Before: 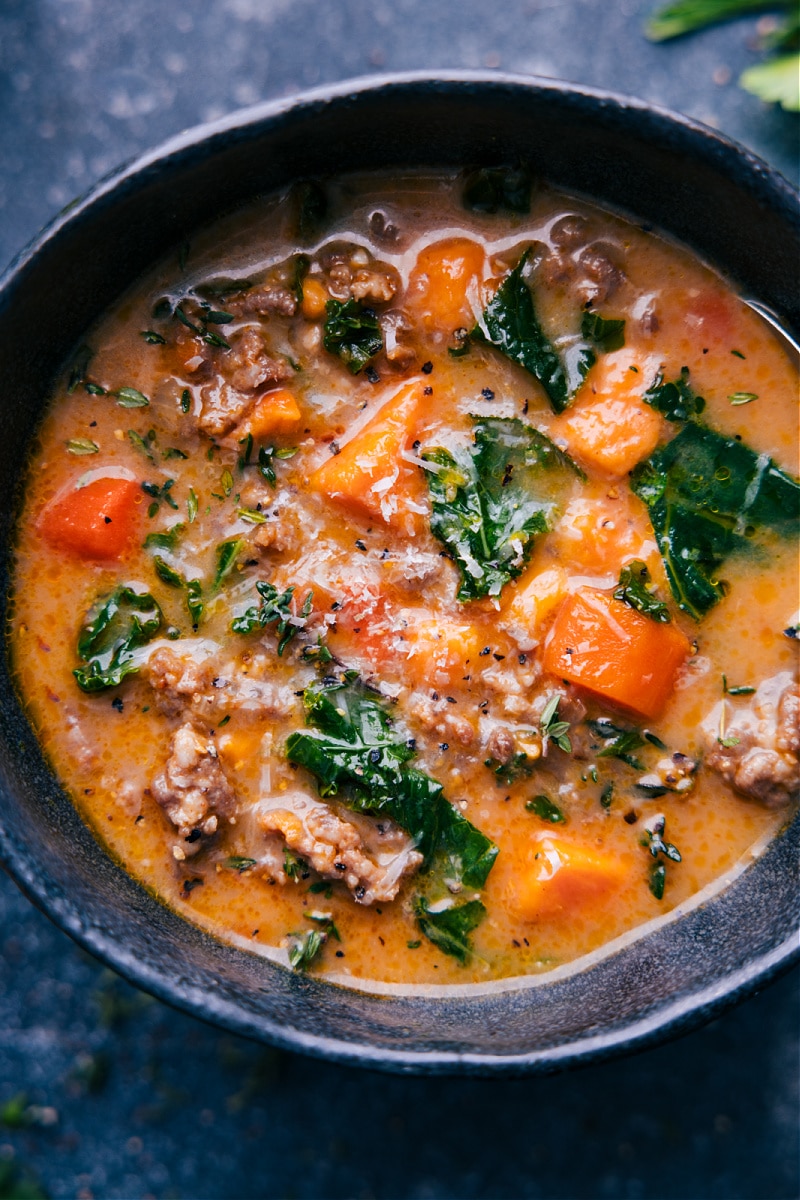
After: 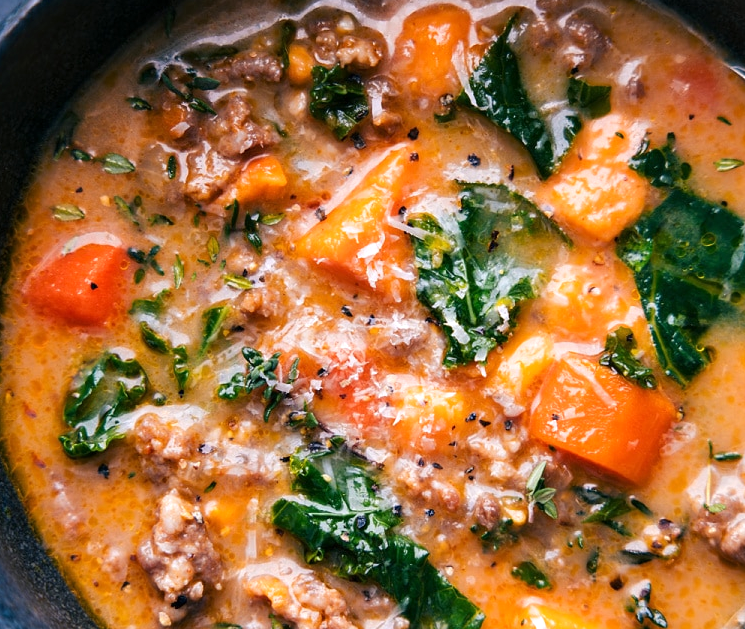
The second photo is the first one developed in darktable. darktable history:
exposure: exposure 0.298 EV, compensate highlight preservation false
crop: left 1.821%, top 19.52%, right 5.005%, bottom 28.052%
